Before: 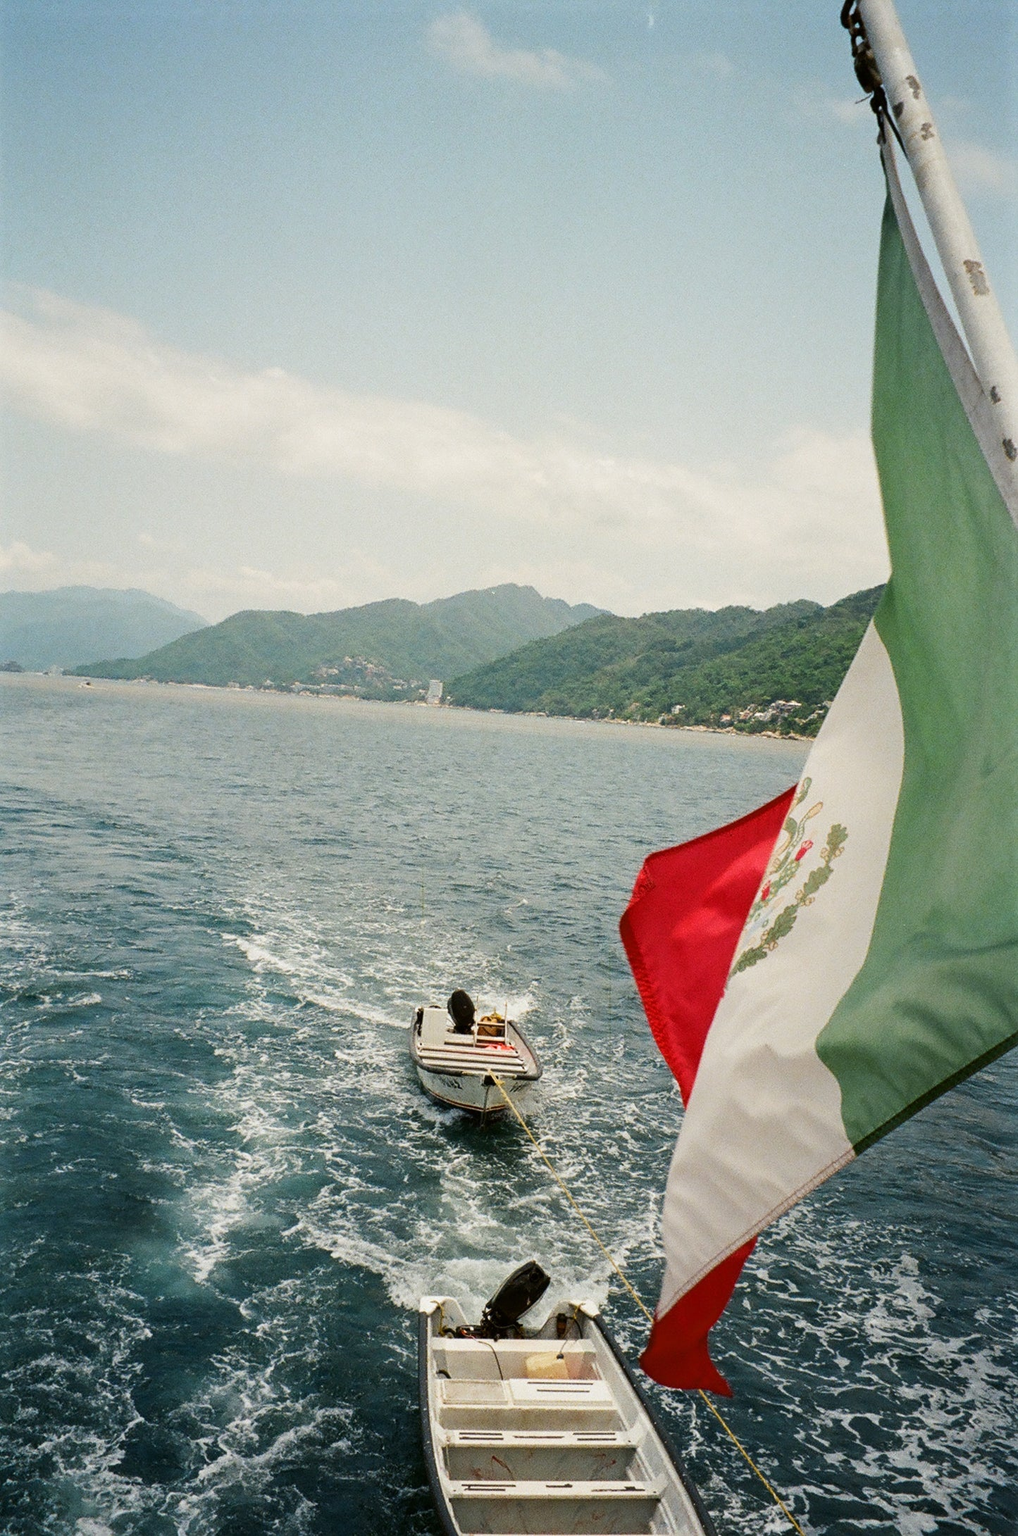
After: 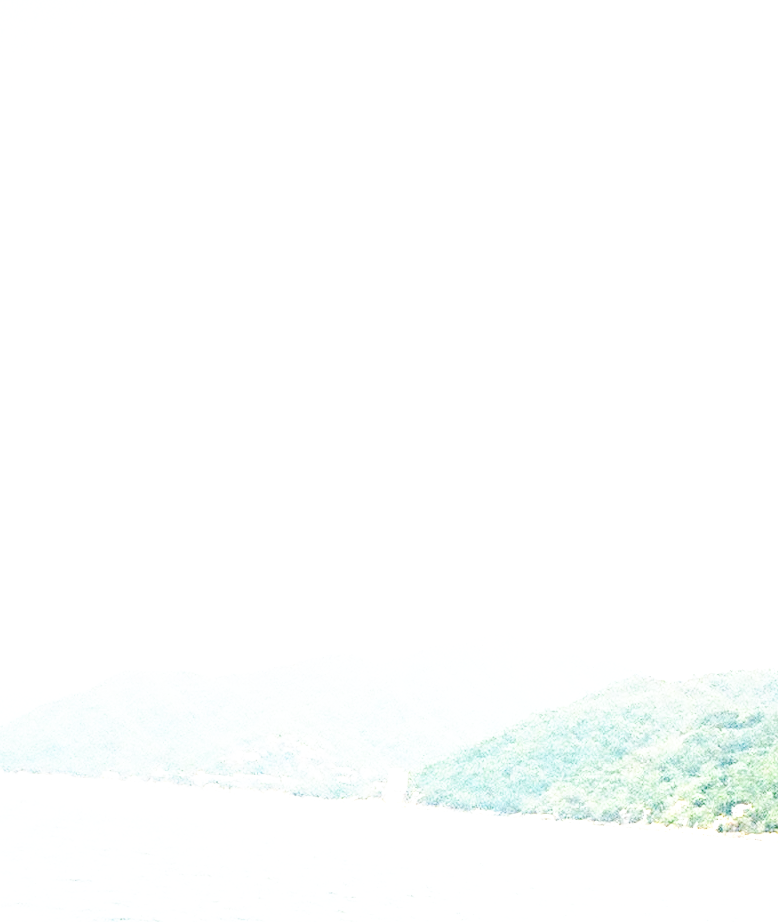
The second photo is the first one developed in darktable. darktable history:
crop: left 15.306%, top 9.065%, right 30.789%, bottom 48.638%
color contrast: green-magenta contrast 1.1, blue-yellow contrast 1.1, unbound 0
base curve: curves: ch0 [(0, 0) (0.007, 0.004) (0.027, 0.03) (0.046, 0.07) (0.207, 0.54) (0.442, 0.872) (0.673, 0.972) (1, 1)], preserve colors none
grain: coarseness 7.08 ISO, strength 21.67%, mid-tones bias 59.58%
exposure: black level correction 0, exposure 1.625 EV, compensate exposure bias true, compensate highlight preservation false
color correction: highlights a* 0.003, highlights b* -0.283
local contrast: on, module defaults
